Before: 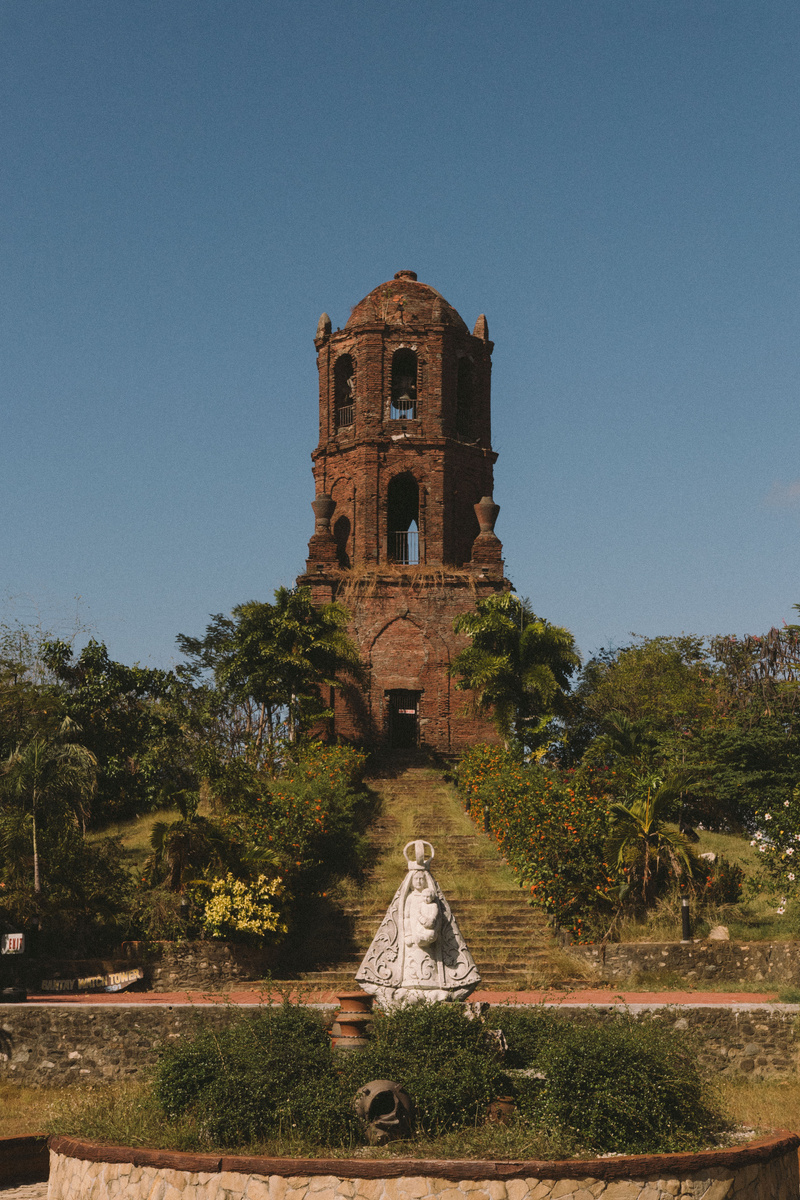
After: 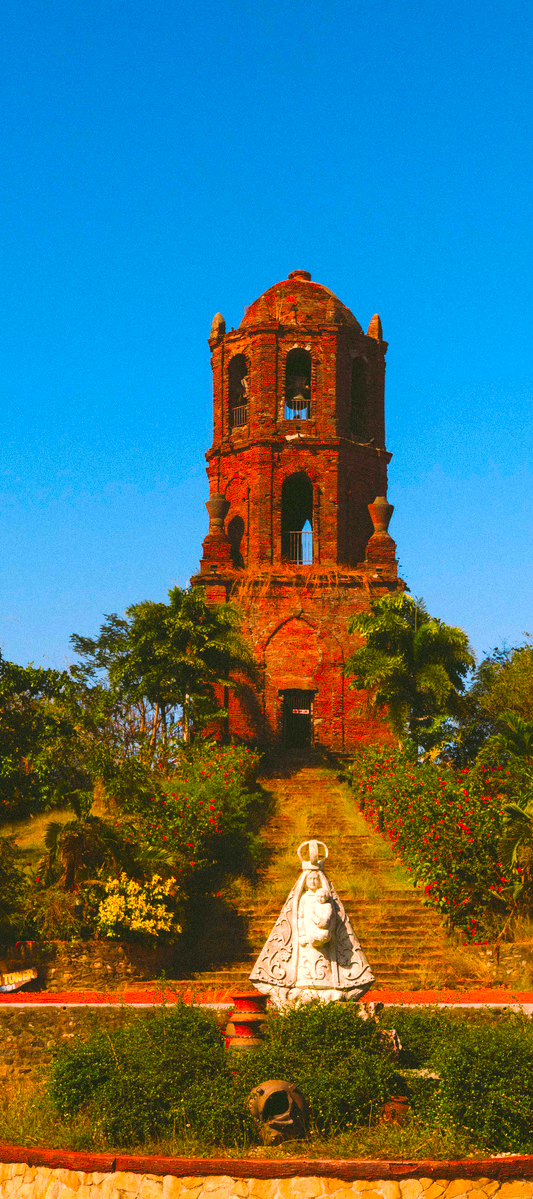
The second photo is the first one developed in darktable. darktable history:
crop and rotate: left 13.409%, right 19.924%
color correction: highlights a* 1.59, highlights b* -1.7, saturation 2.48
exposure: black level correction 0, exposure 0.7 EV, compensate exposure bias true, compensate highlight preservation false
